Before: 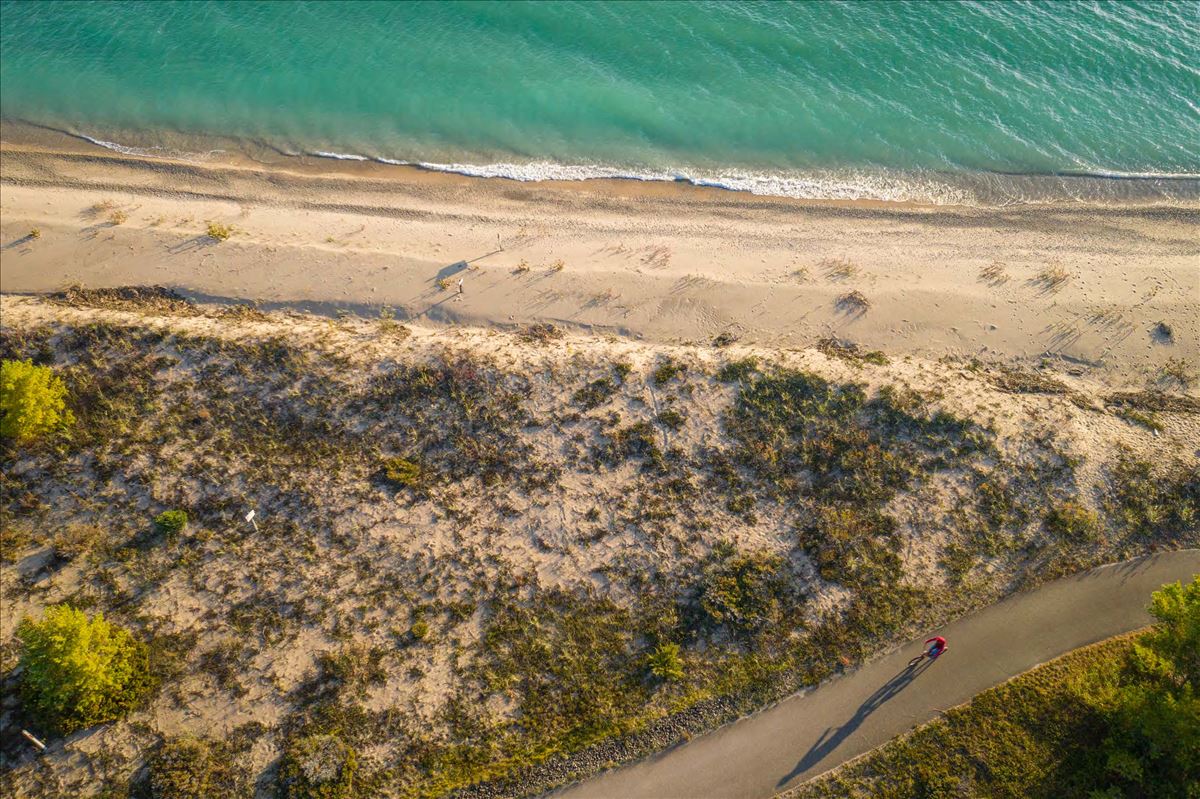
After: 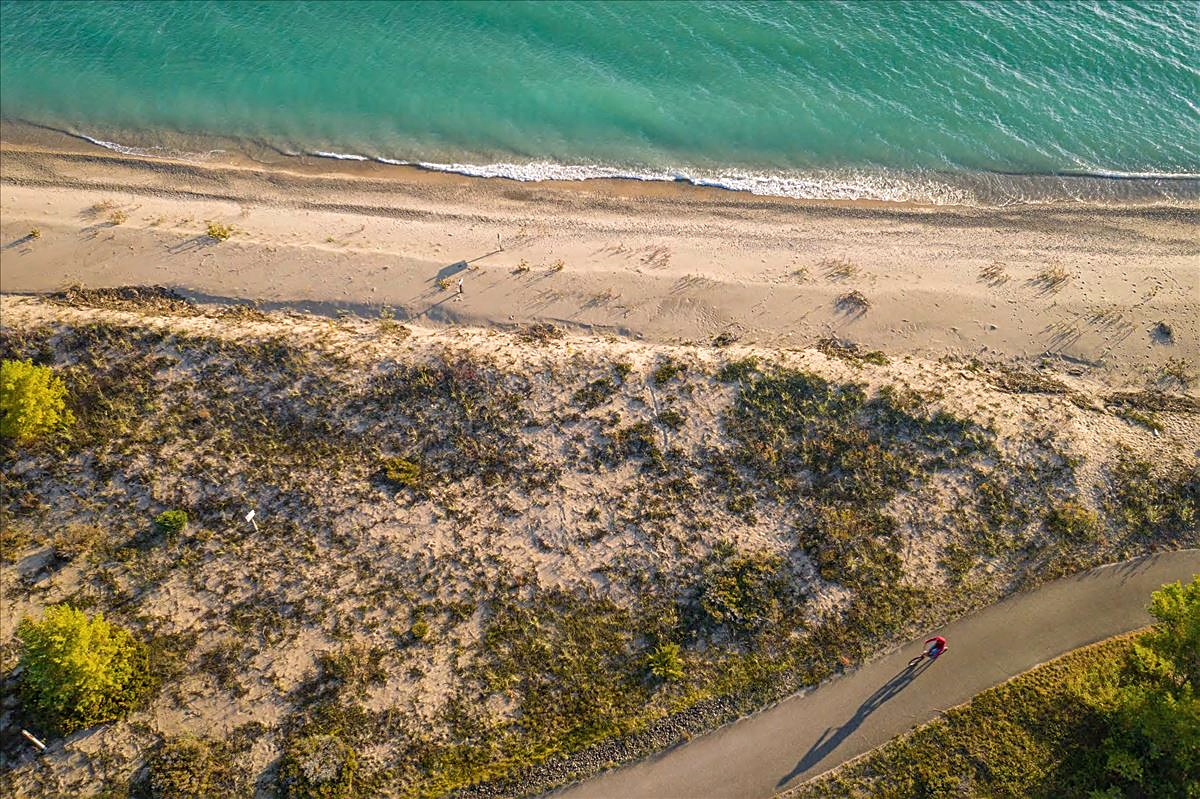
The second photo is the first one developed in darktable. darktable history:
shadows and highlights: soften with gaussian
white balance: red 1.009, blue 1.027
sharpen: on, module defaults
